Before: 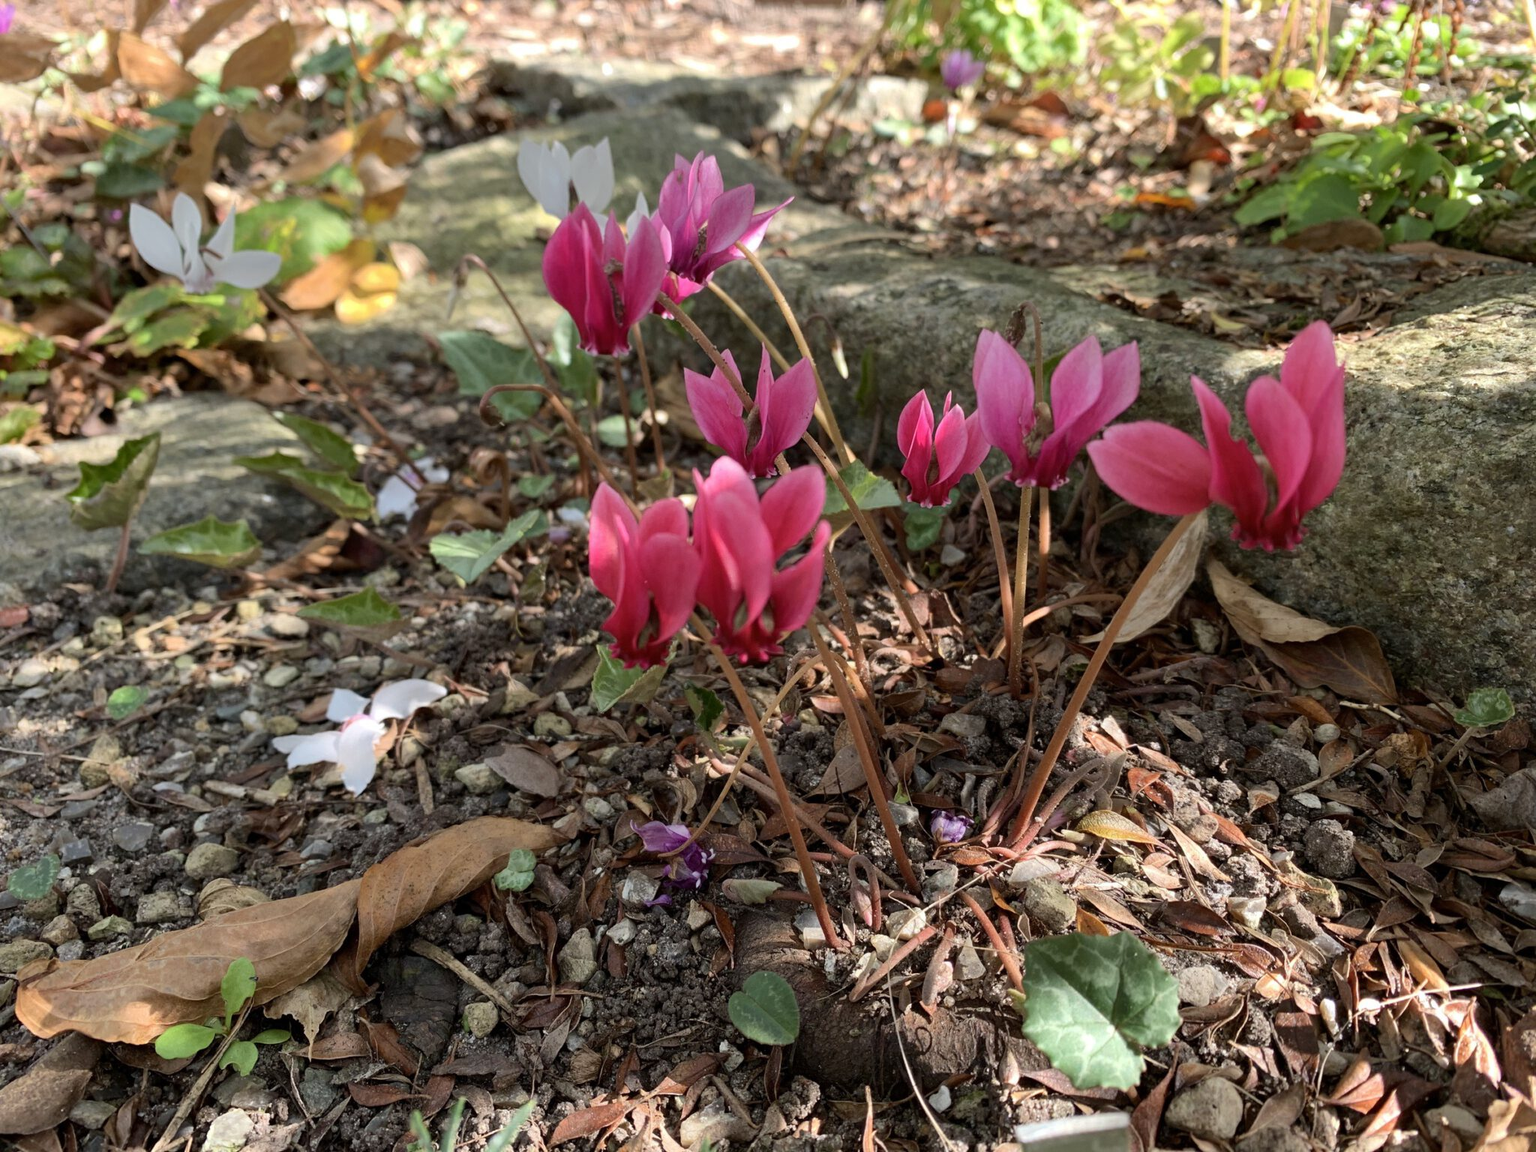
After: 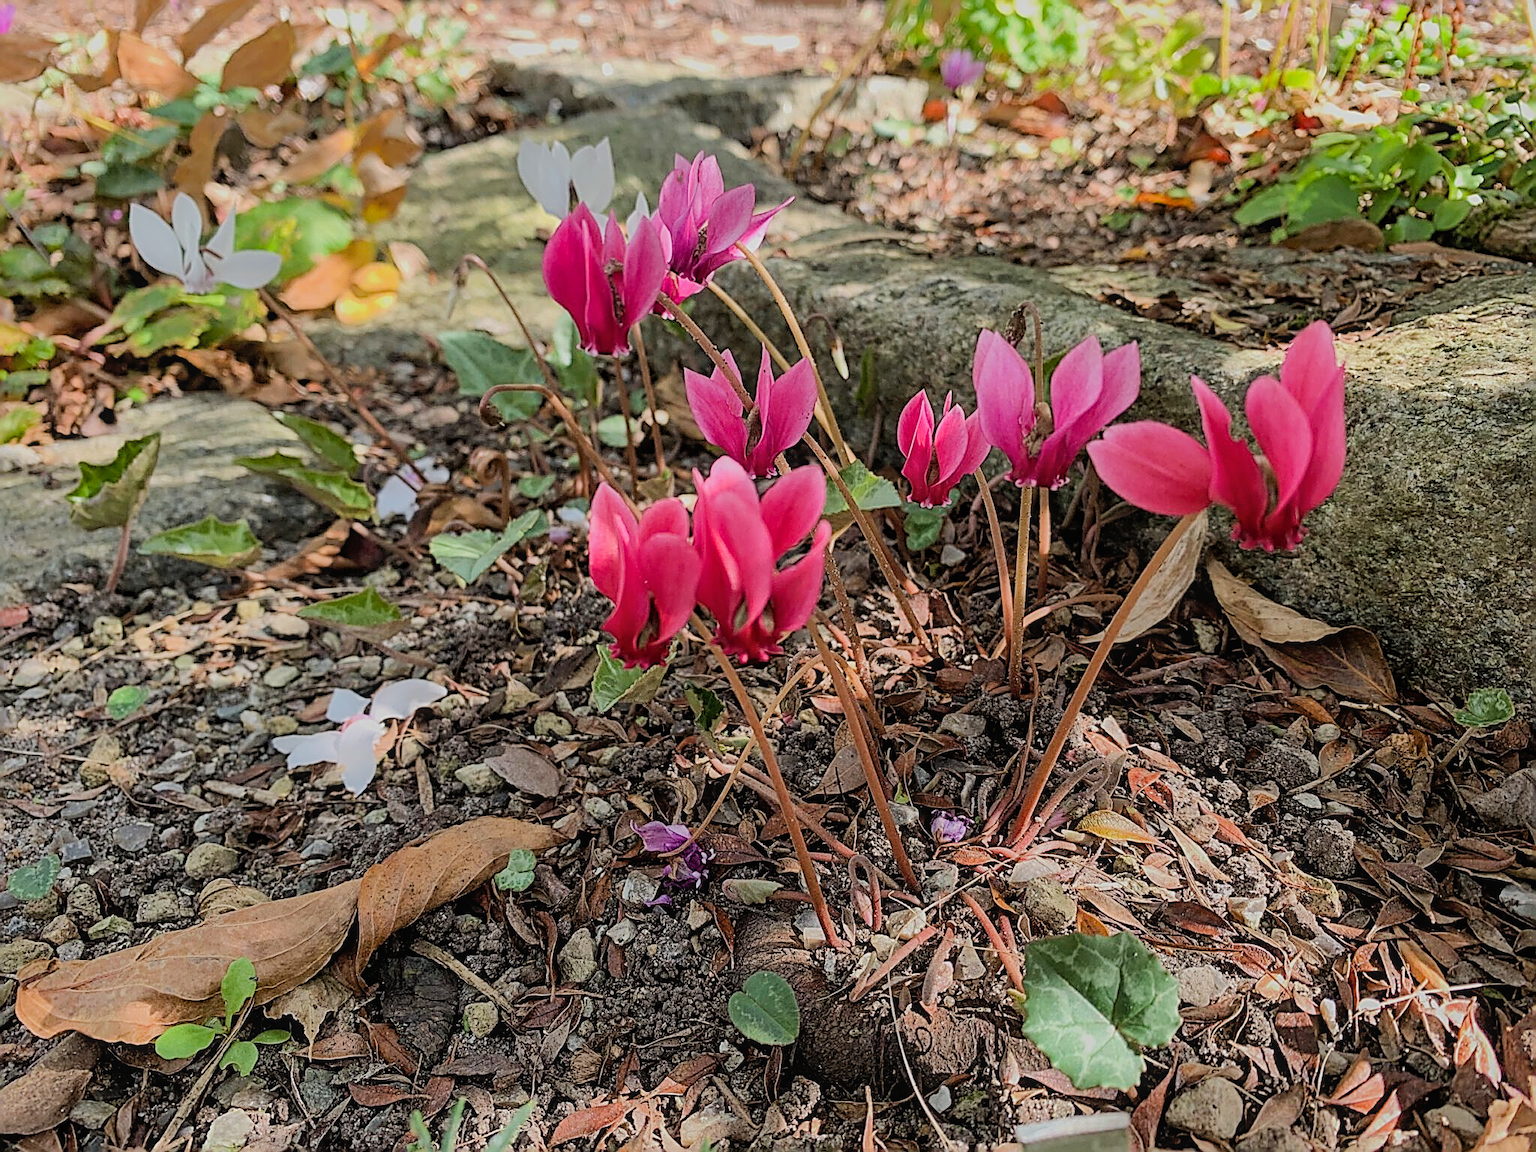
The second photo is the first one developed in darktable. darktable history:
shadows and highlights: shadows 40, highlights -60
filmic rgb: black relative exposure -7.65 EV, white relative exposure 4.56 EV, hardness 3.61, contrast 1.05
exposure: exposure 0.493 EV, compensate highlight preservation false
local contrast: detail 110%
sharpen: amount 1.861
